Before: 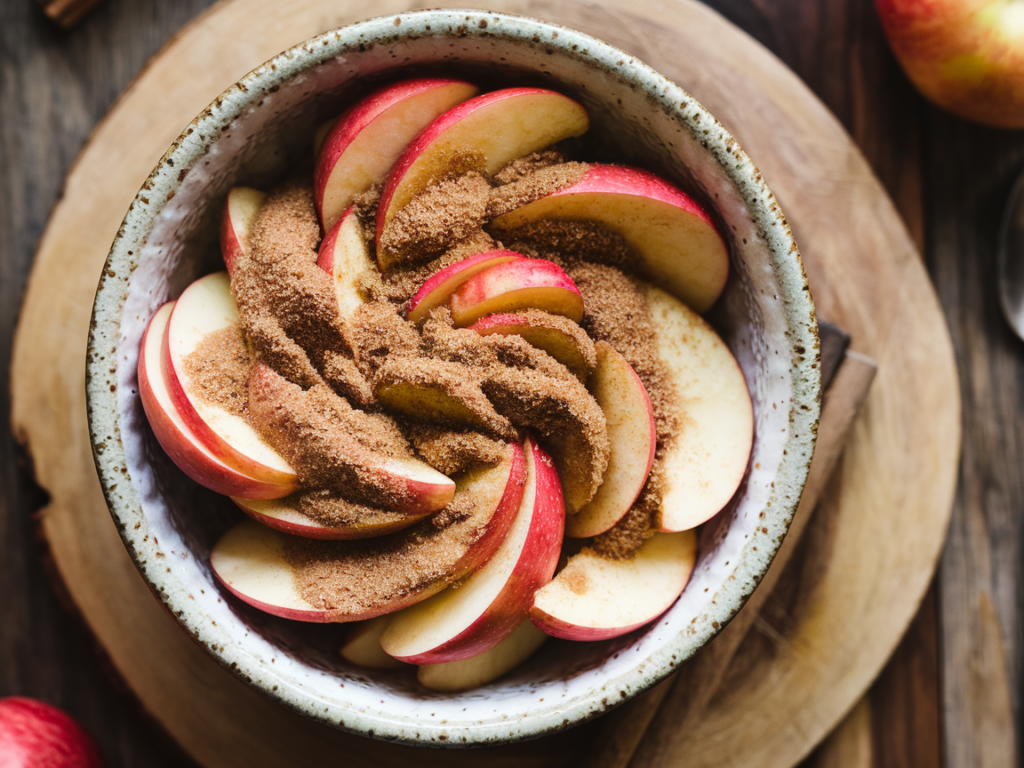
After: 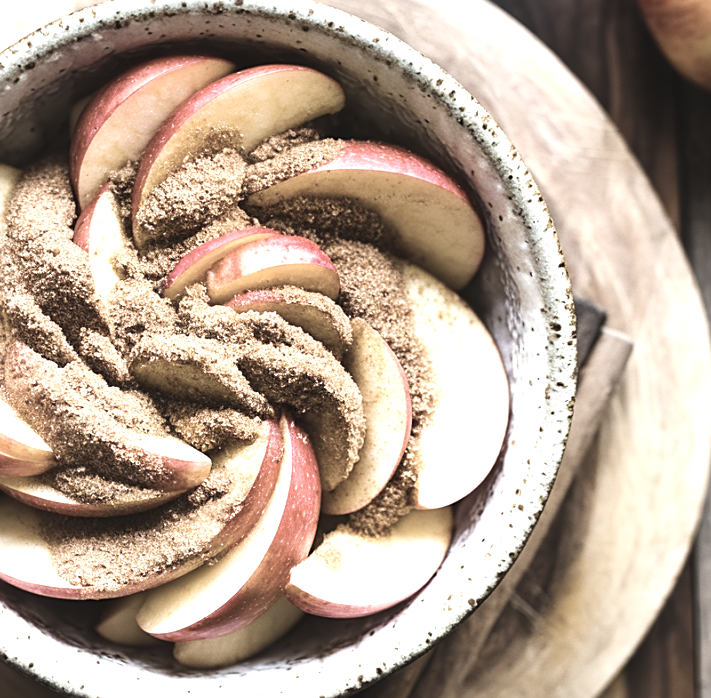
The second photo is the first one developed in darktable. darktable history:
exposure: black level correction 0, exposure 1.101 EV, compensate exposure bias true, compensate highlight preservation false
crop and rotate: left 23.854%, top 3.104%, right 6.69%, bottom 5.978%
sharpen: on, module defaults
color balance rgb: perceptual saturation grading › global saturation 31.199%
color correction: highlights b* -0.026, saturation 0.336
